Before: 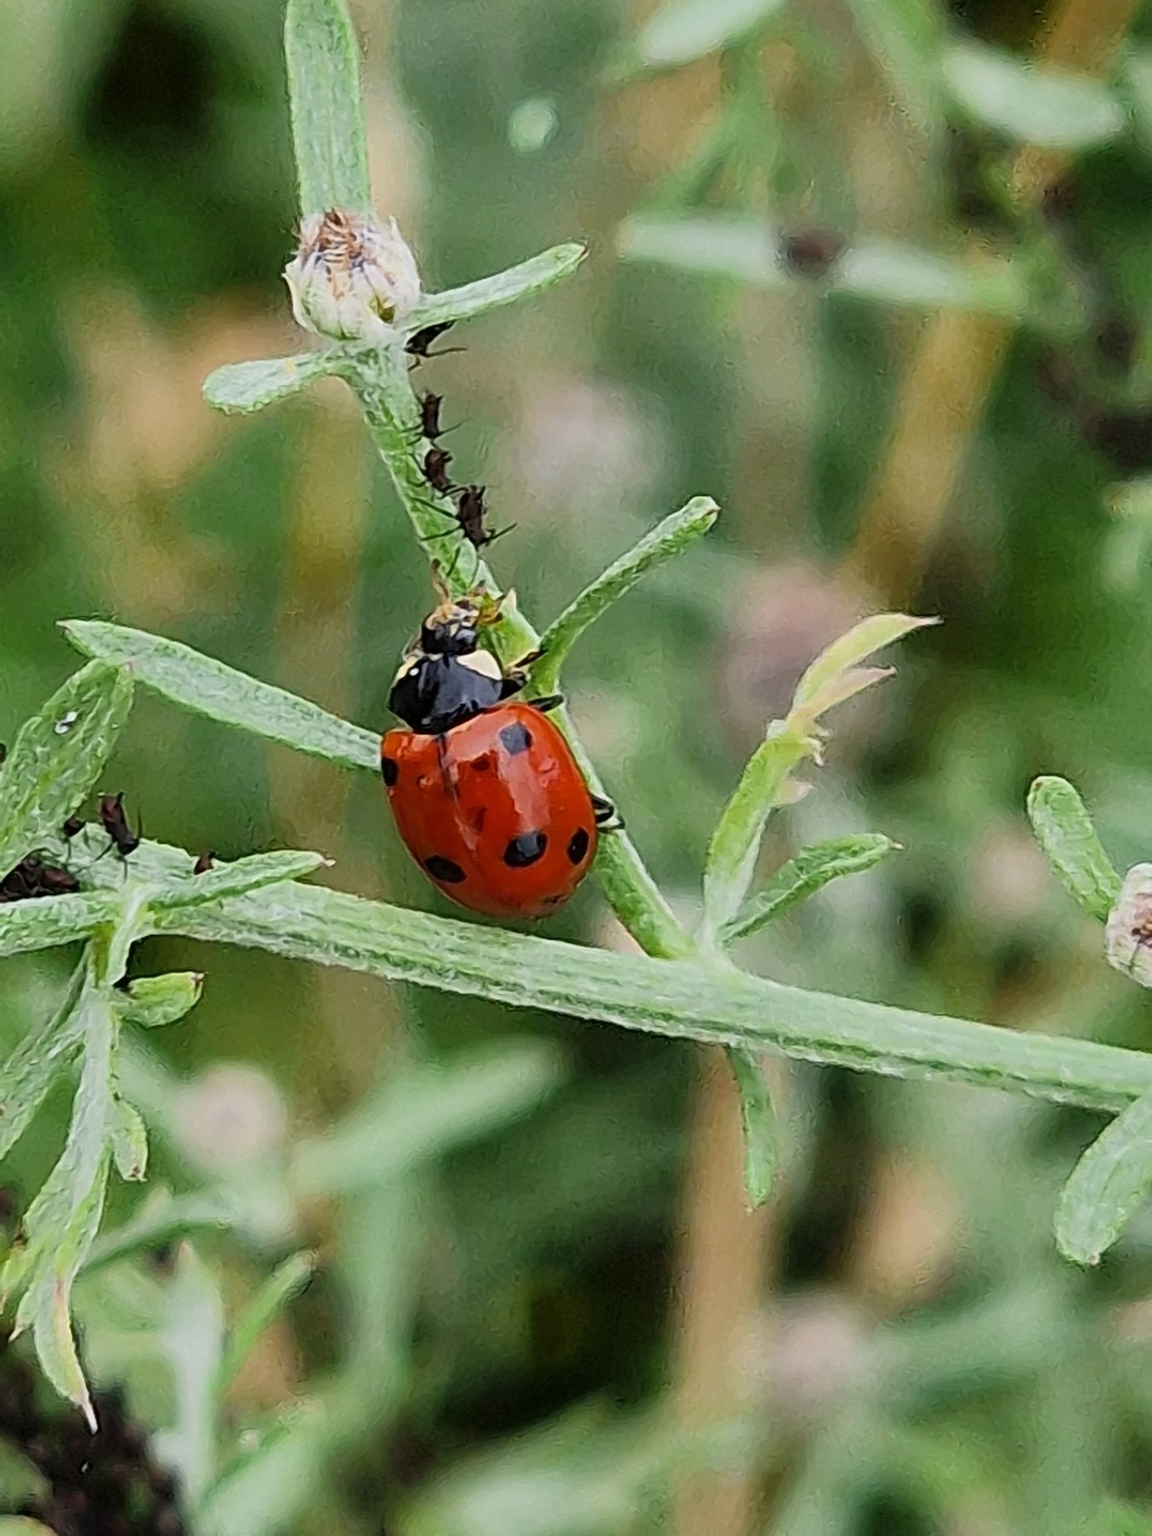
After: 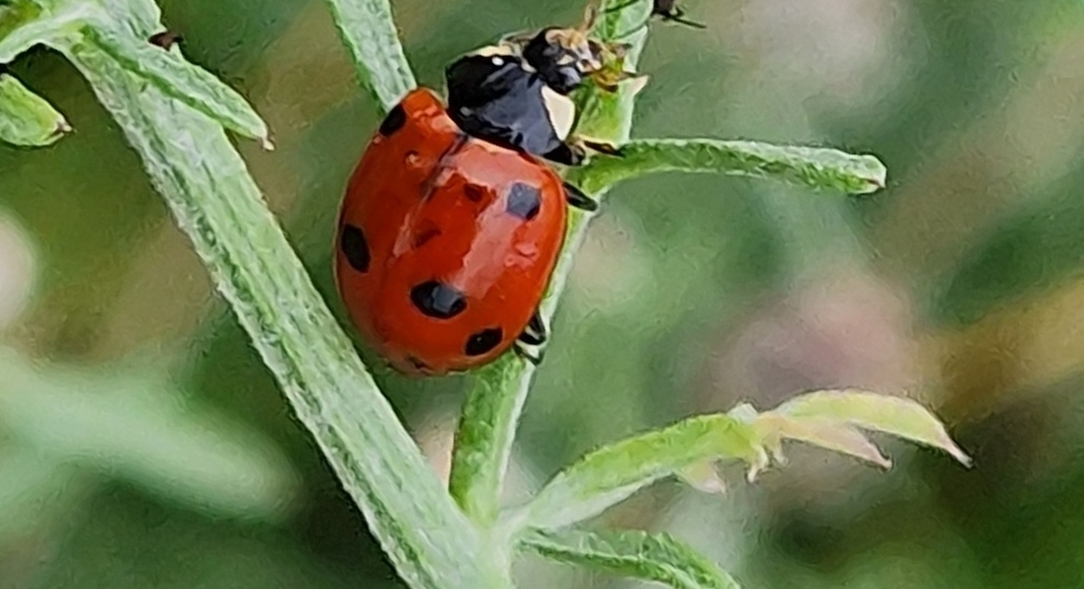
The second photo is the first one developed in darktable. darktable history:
crop and rotate: angle -46.09°, top 16.433%, right 0.915%, bottom 11.735%
